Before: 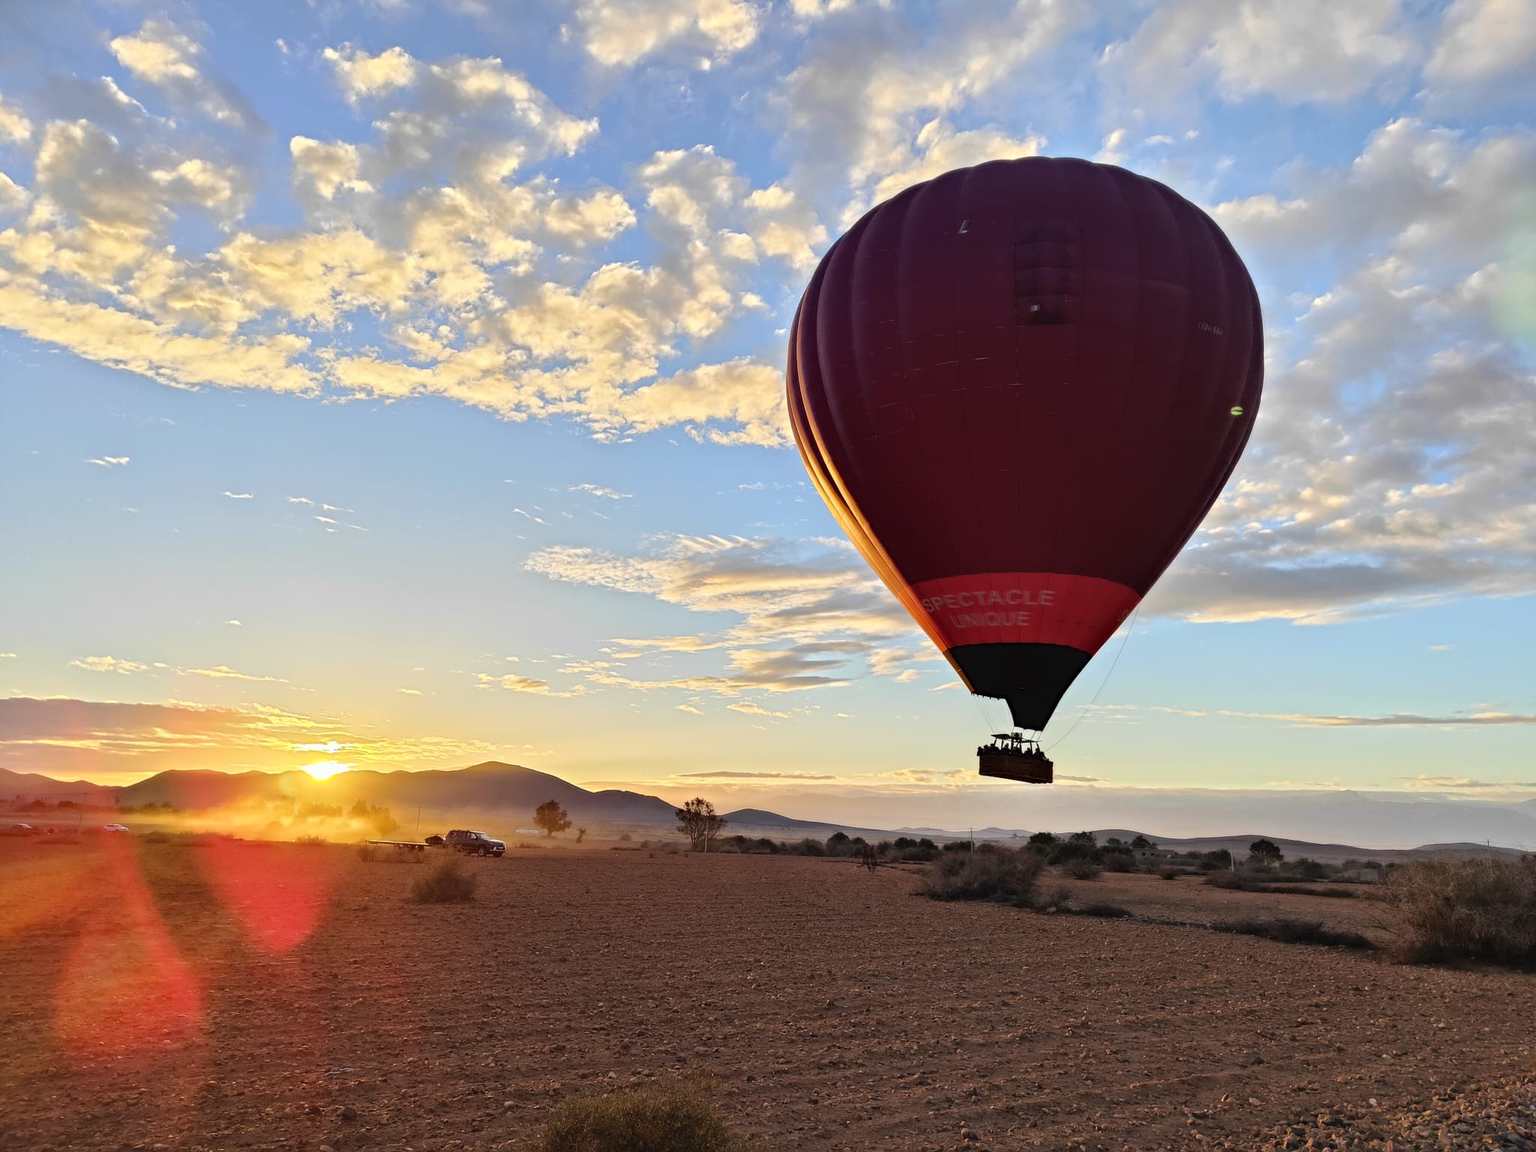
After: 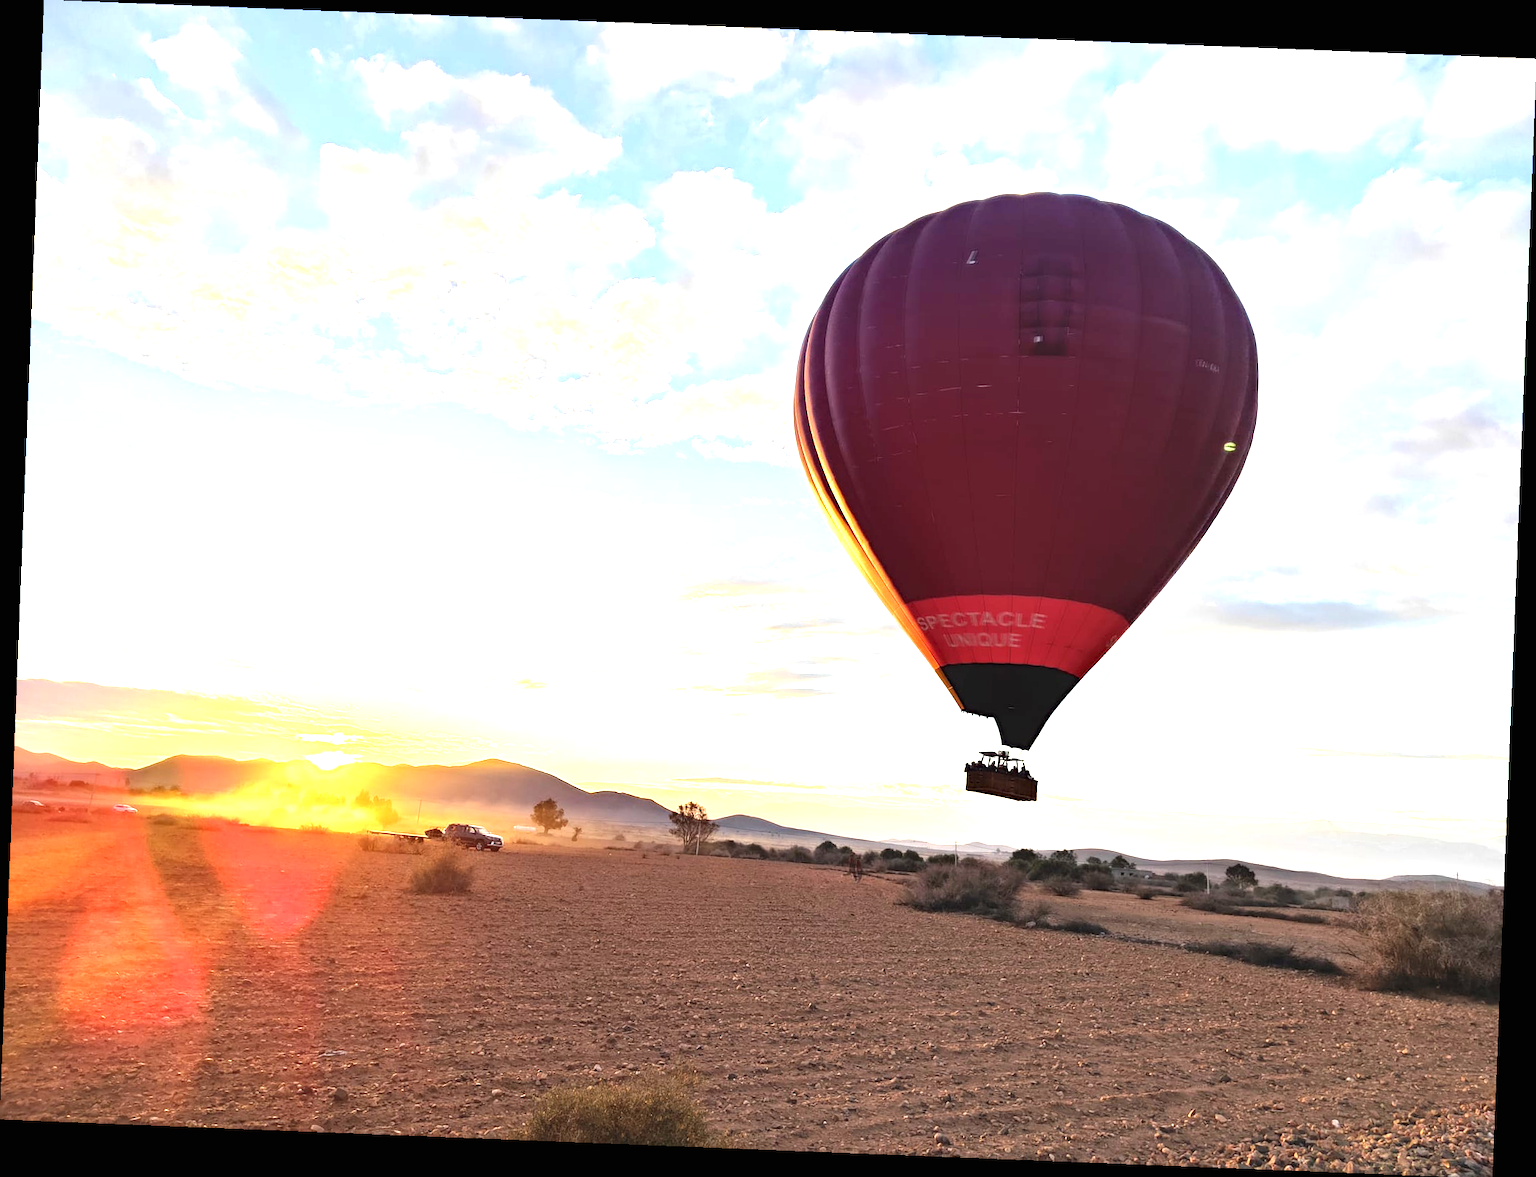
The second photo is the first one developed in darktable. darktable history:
exposure: black level correction 0, exposure 1.45 EV, compensate exposure bias true, compensate highlight preservation false
rotate and perspective: rotation 2.27°, automatic cropping off
